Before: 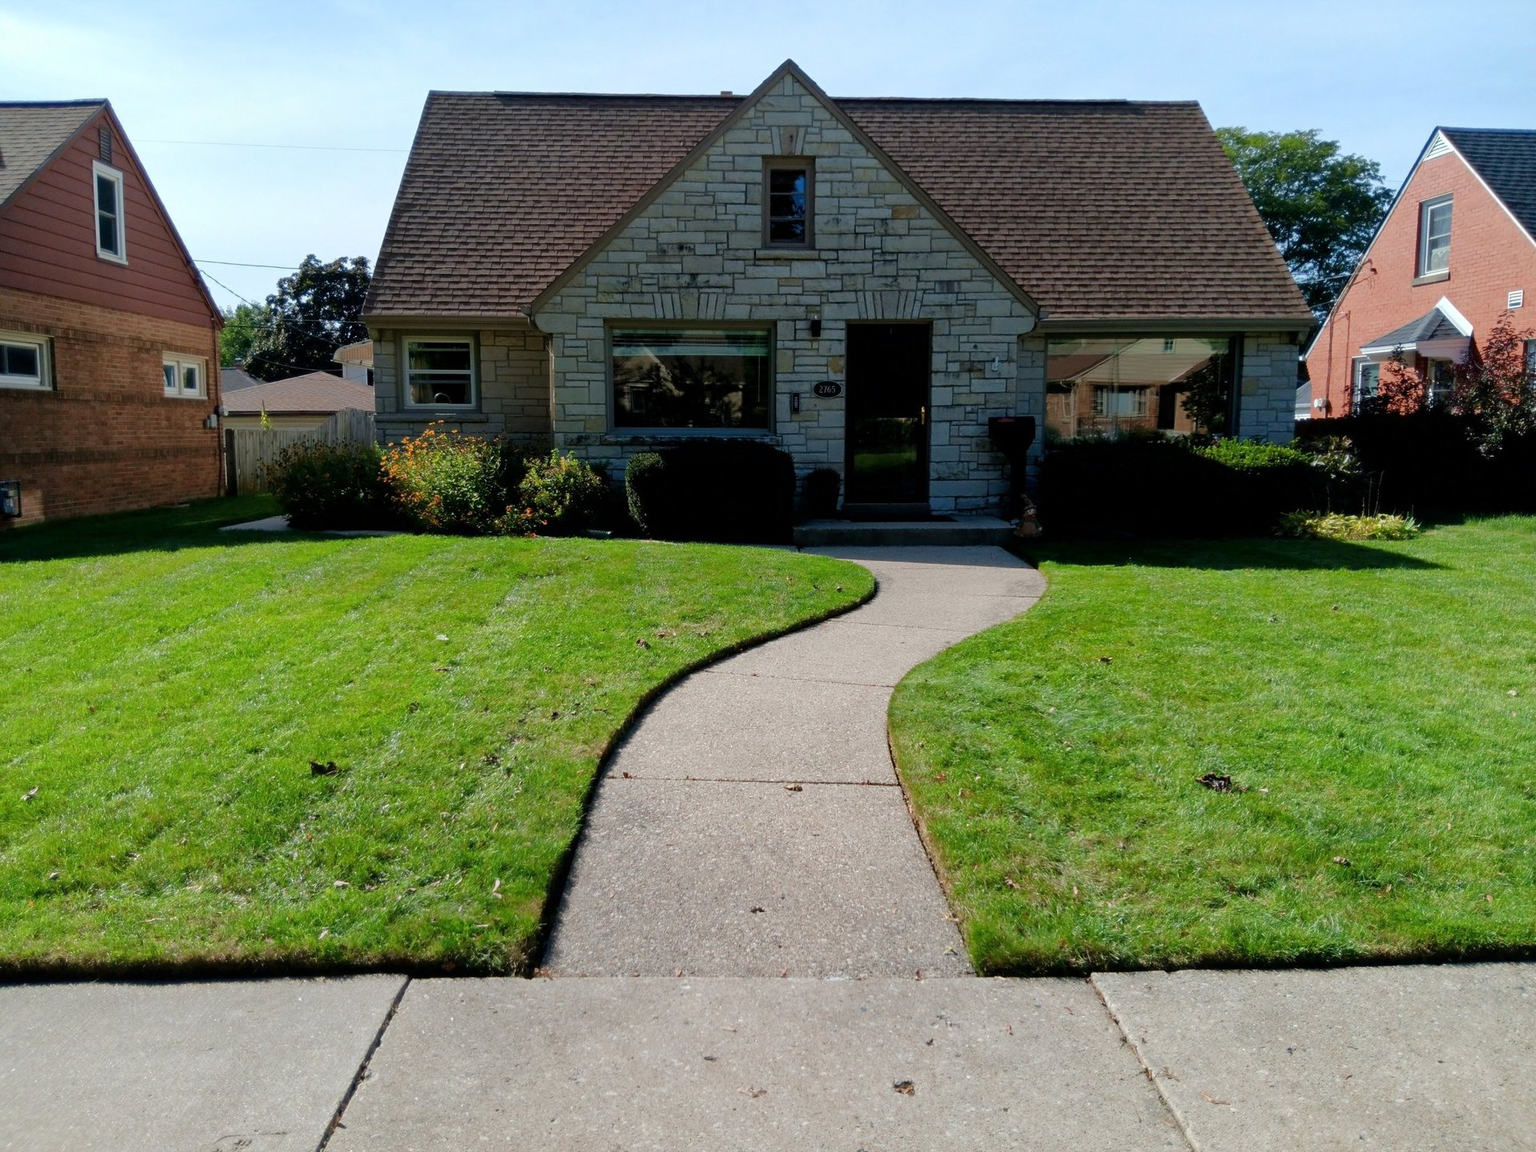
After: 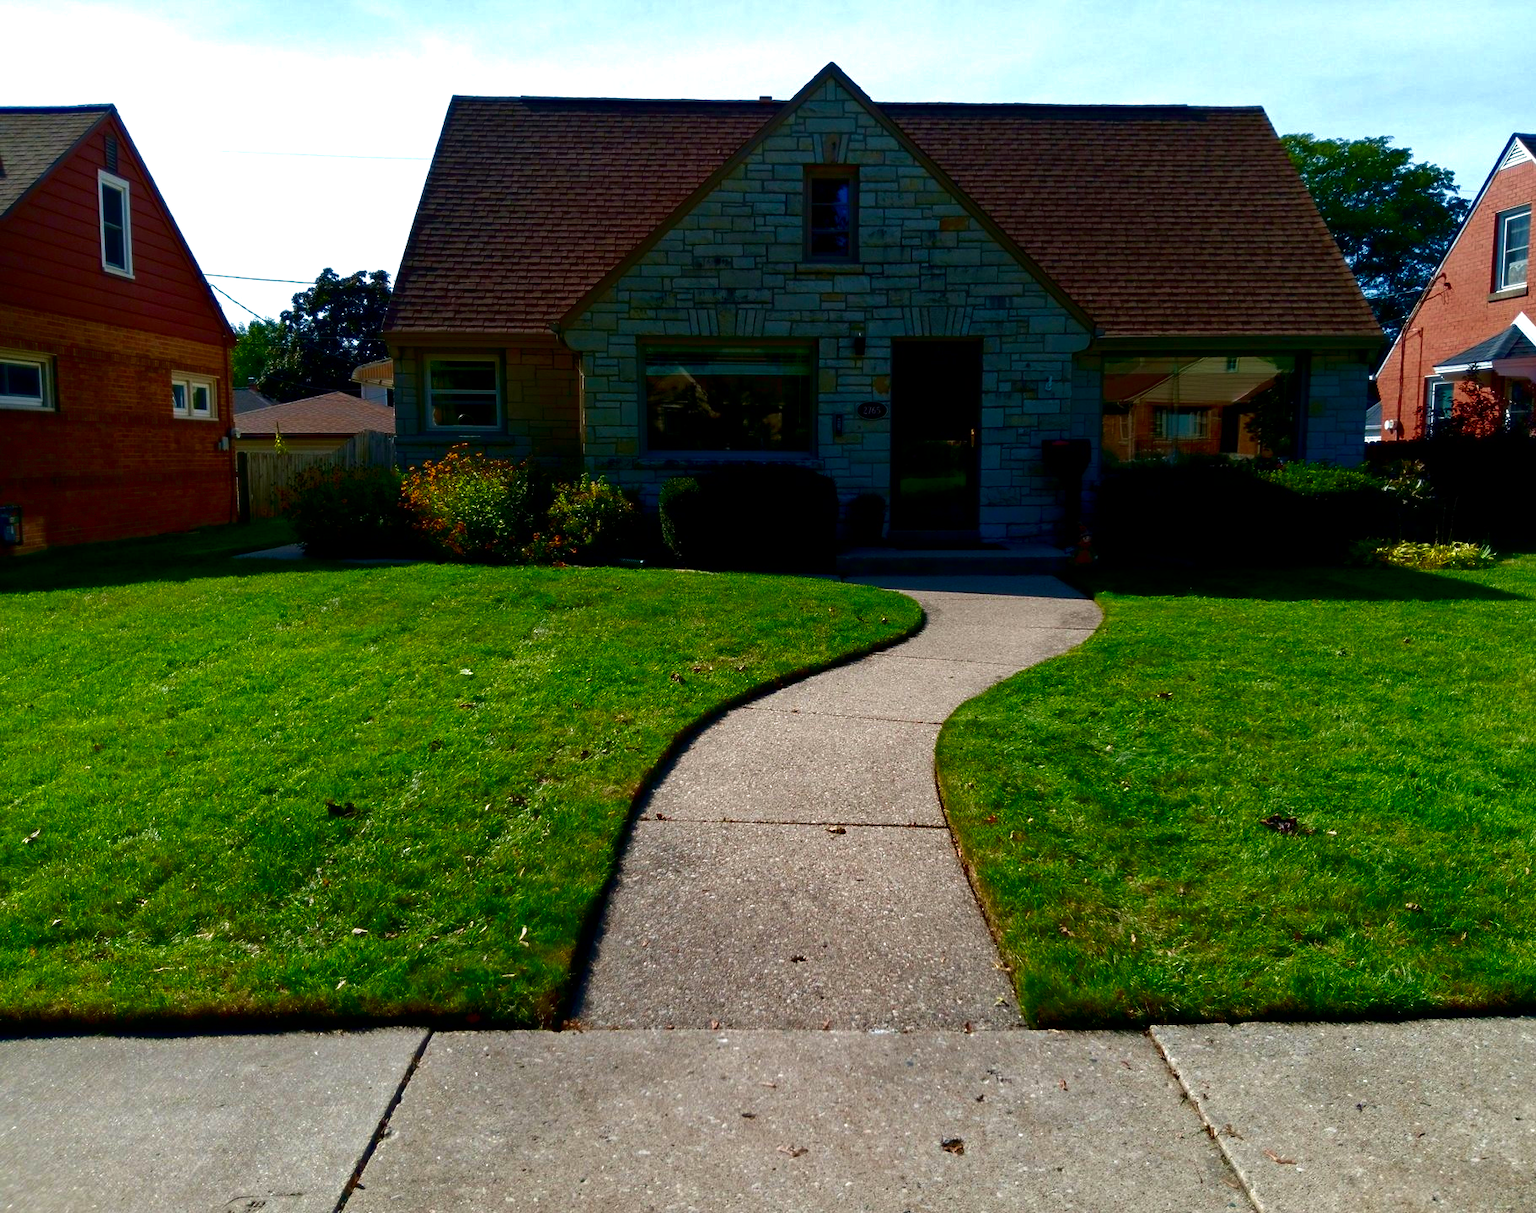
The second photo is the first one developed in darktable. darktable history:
color balance rgb: linear chroma grading › global chroma 14.803%, perceptual saturation grading › global saturation 20%, perceptual saturation grading › highlights -24.741%, perceptual saturation grading › shadows 24.49%, perceptual brilliance grading › global brilliance 11.028%, global vibrance 20%
crop and rotate: left 0%, right 5.091%
contrast brightness saturation: brightness -0.526
velvia: on, module defaults
